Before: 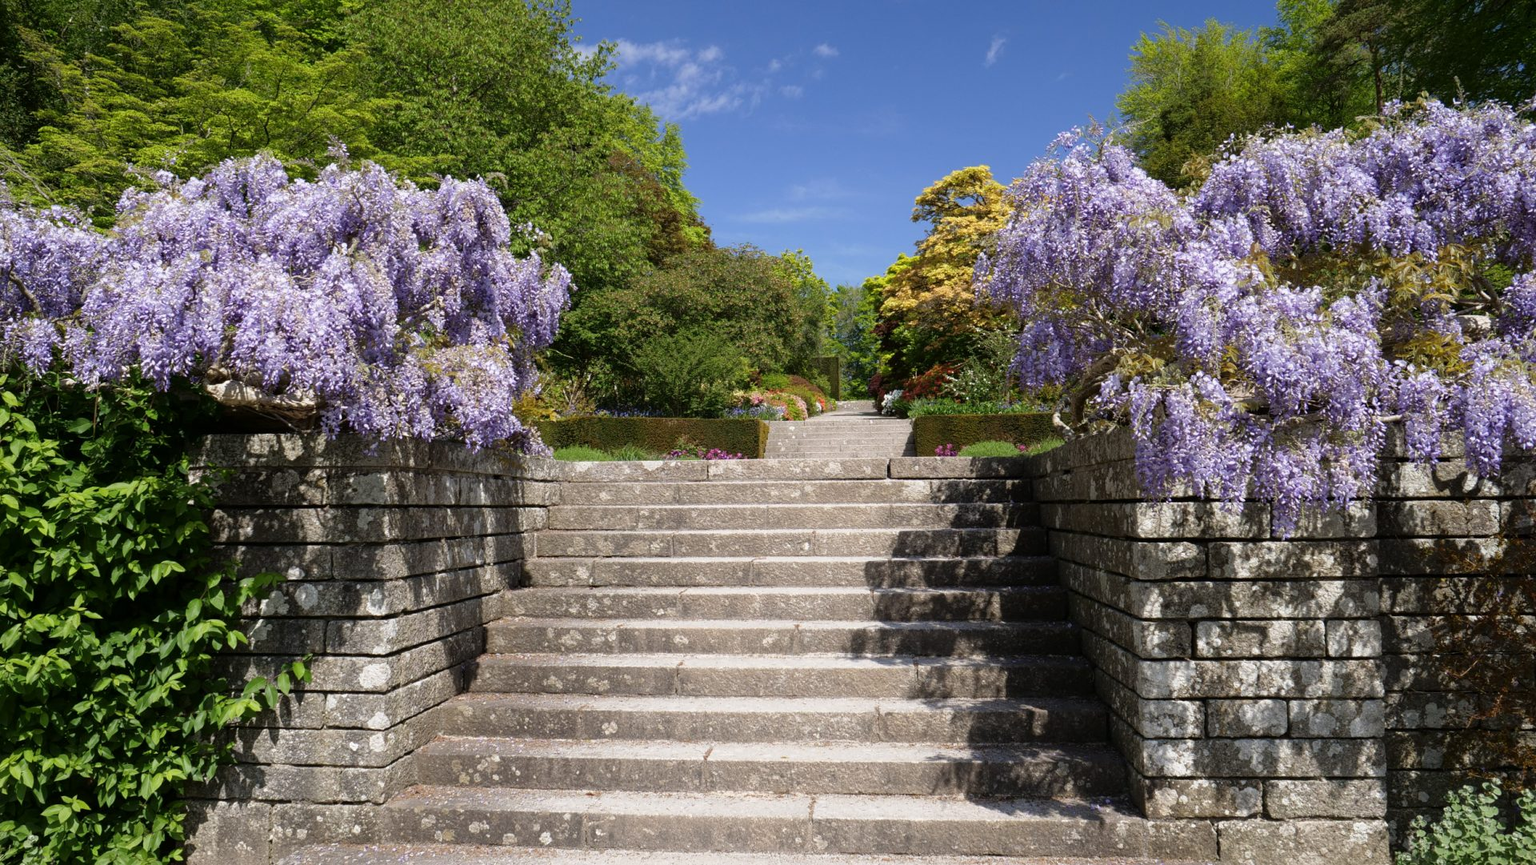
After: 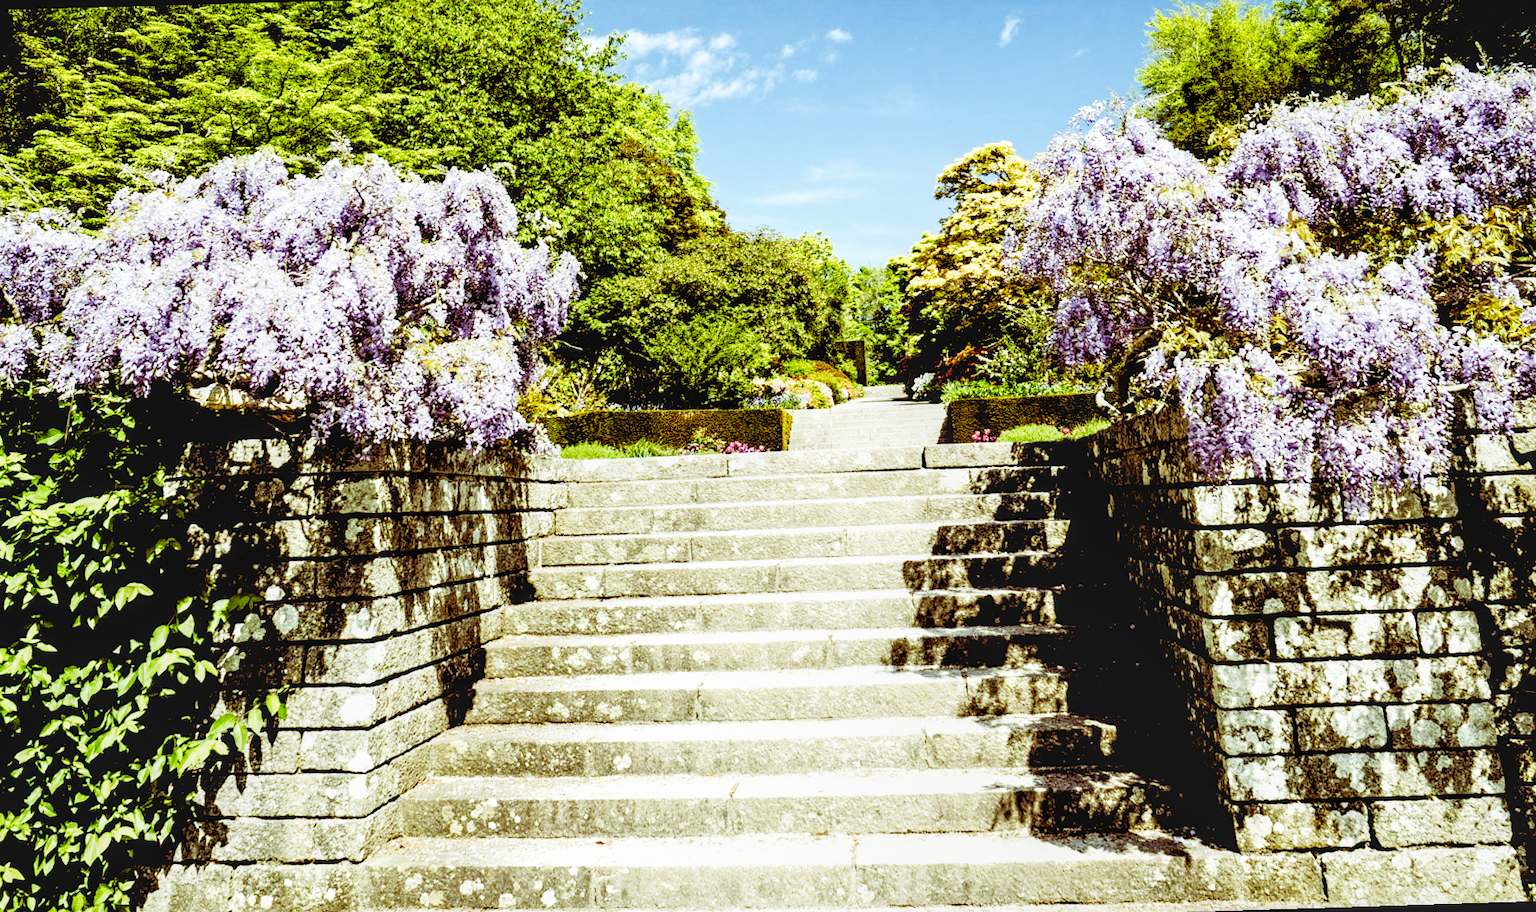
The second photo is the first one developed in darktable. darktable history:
rgb levels: preserve colors sum RGB, levels [[0.038, 0.433, 0.934], [0, 0.5, 1], [0, 0.5, 1]]
color balance rgb: shadows lift › chroma 2%, shadows lift › hue 135.47°, highlights gain › chroma 2%, highlights gain › hue 291.01°, global offset › luminance 0.5%, perceptual saturation grading › global saturation -10.8%, perceptual saturation grading › highlights -26.83%, perceptual saturation grading › shadows 21.25%, perceptual brilliance grading › highlights 17.77%, perceptual brilliance grading › mid-tones 31.71%, perceptual brilliance grading › shadows -31.01%, global vibrance 24.91%
rotate and perspective: rotation -1.68°, lens shift (vertical) -0.146, crop left 0.049, crop right 0.912, crop top 0.032, crop bottom 0.96
local contrast: detail 130%
color balance: lift [1, 1.015, 0.987, 0.985], gamma [1, 0.959, 1.042, 0.958], gain [0.927, 0.938, 1.072, 0.928], contrast 1.5%
sharpen: amount 0.2
base curve: curves: ch0 [(0, 0.003) (0.001, 0.002) (0.006, 0.004) (0.02, 0.022) (0.048, 0.086) (0.094, 0.234) (0.162, 0.431) (0.258, 0.629) (0.385, 0.8) (0.548, 0.918) (0.751, 0.988) (1, 1)], preserve colors none
contrast equalizer: y [[0.5, 0.5, 0.544, 0.569, 0.5, 0.5], [0.5 ×6], [0.5 ×6], [0 ×6], [0 ×6]]
